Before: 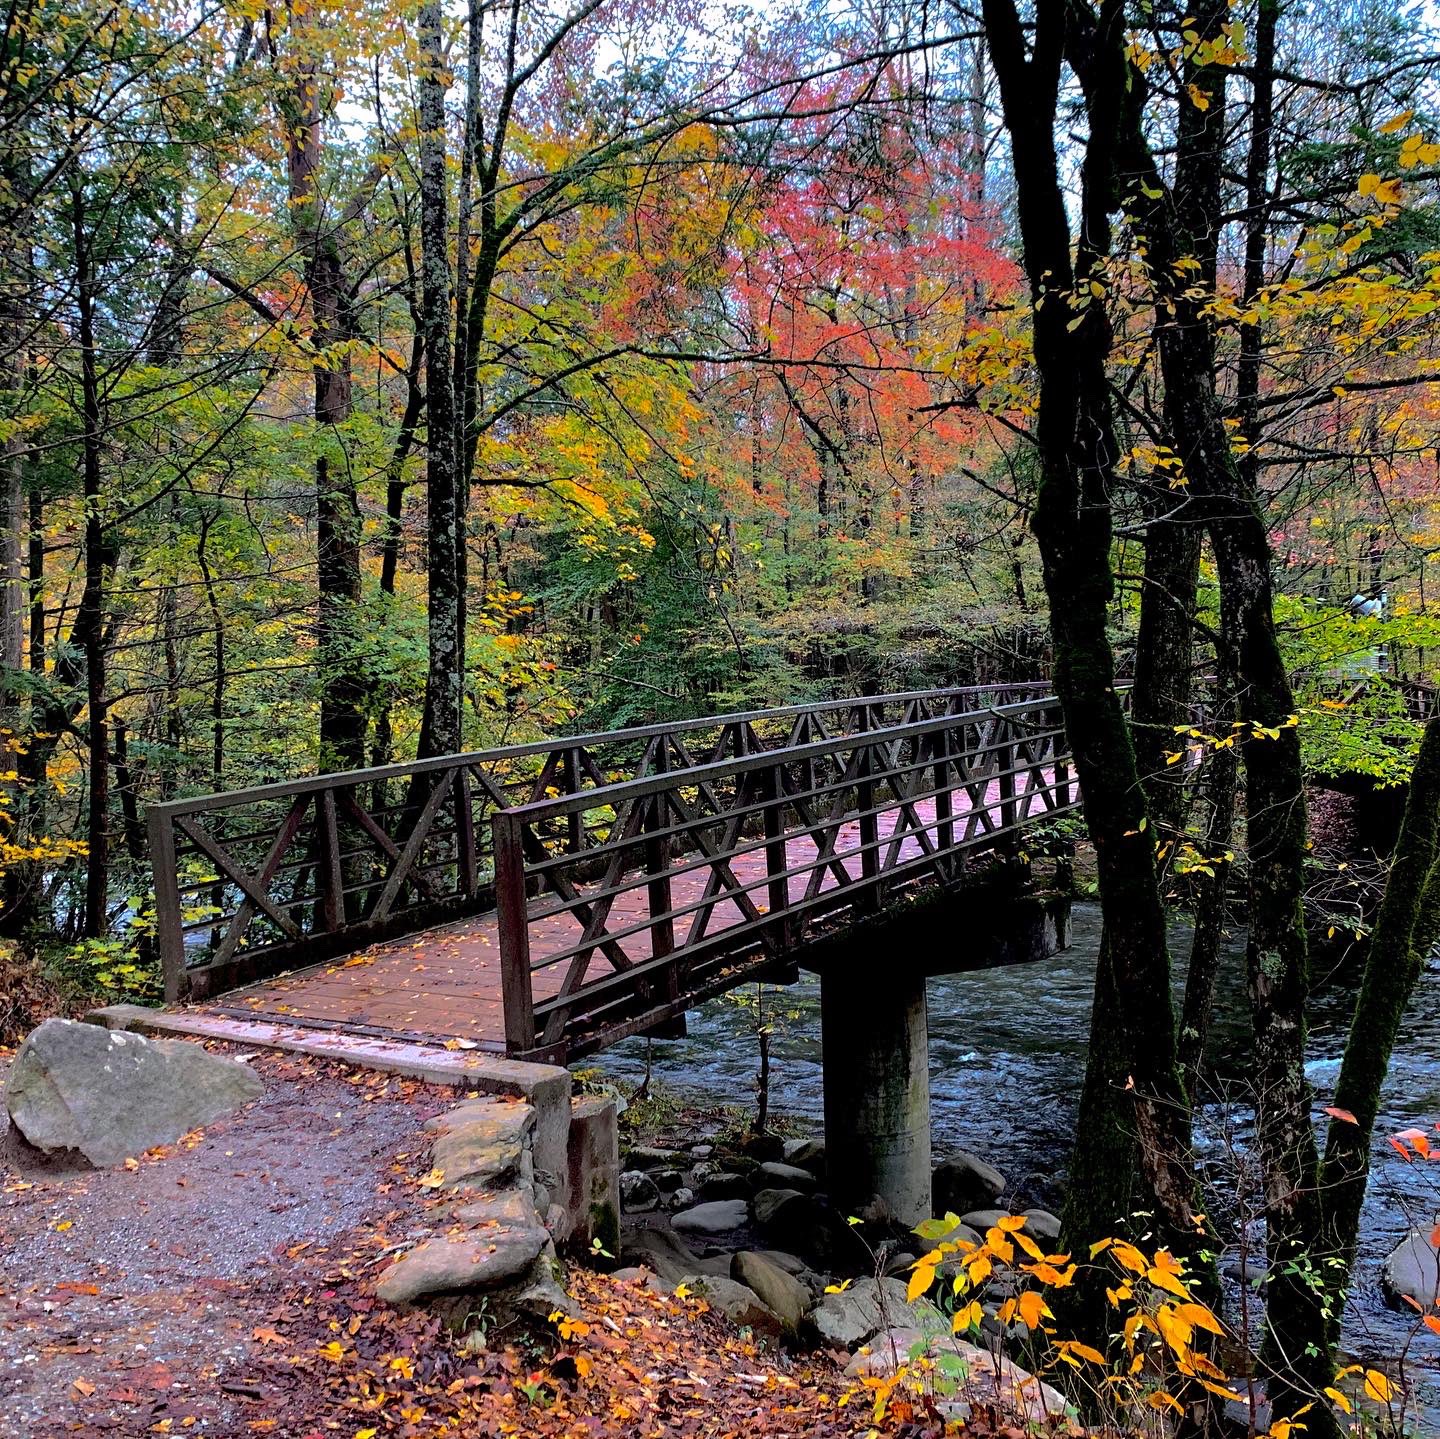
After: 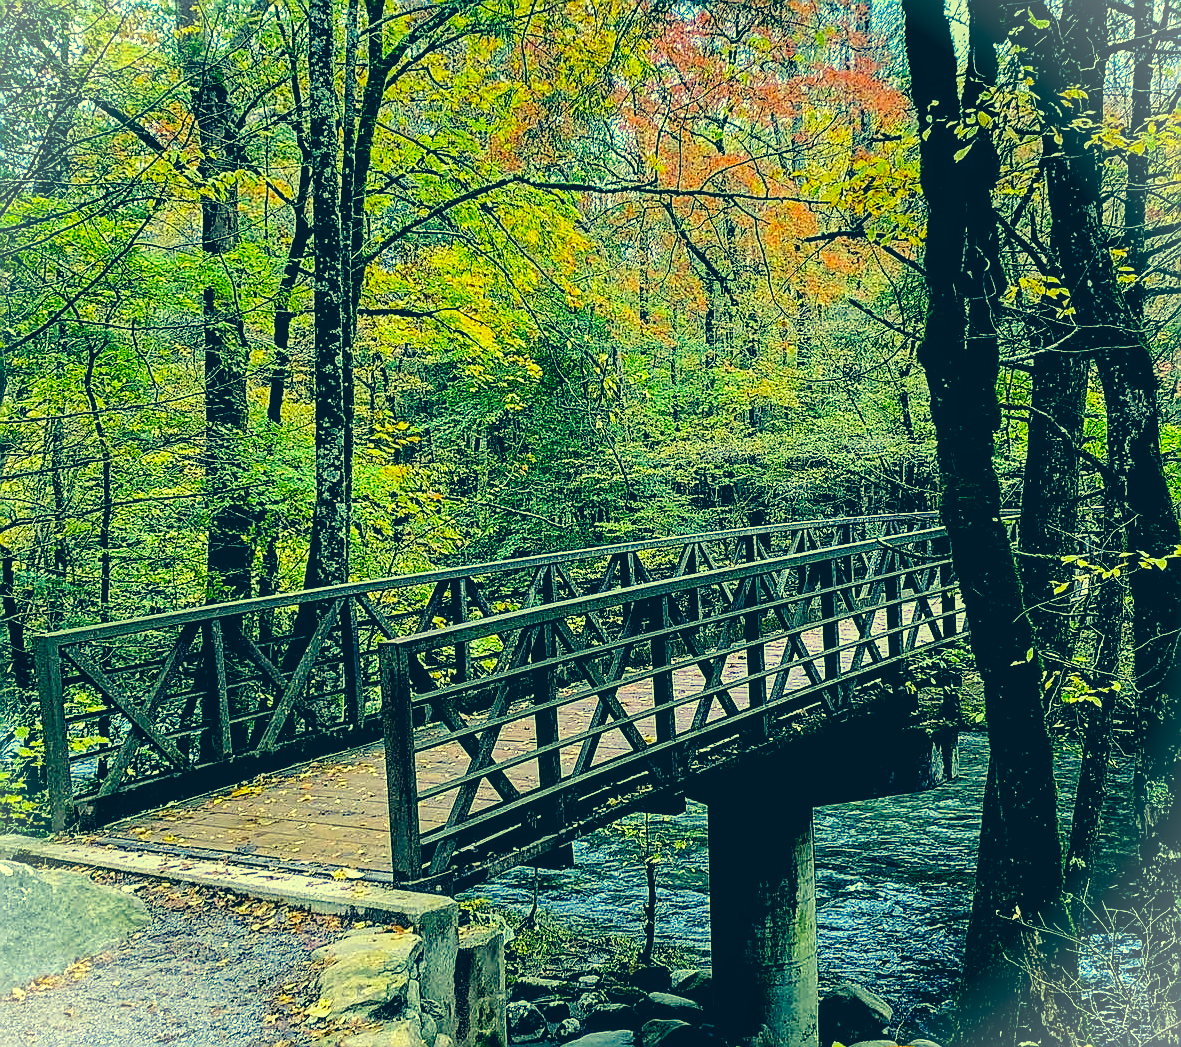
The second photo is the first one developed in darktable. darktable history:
local contrast: detail 130%
sharpen: radius 1.4, amount 1.25, threshold 0.7
vignetting: fall-off start 100%, brightness 0.3, saturation 0
base curve: curves: ch0 [(0, 0) (0.005, 0.002) (0.15, 0.3) (0.4, 0.7) (0.75, 0.95) (1, 1)], preserve colors none
color correction: highlights a* -15.58, highlights b* 40, shadows a* -40, shadows b* -26.18
crop: left 7.856%, top 11.836%, right 10.12%, bottom 15.387%
